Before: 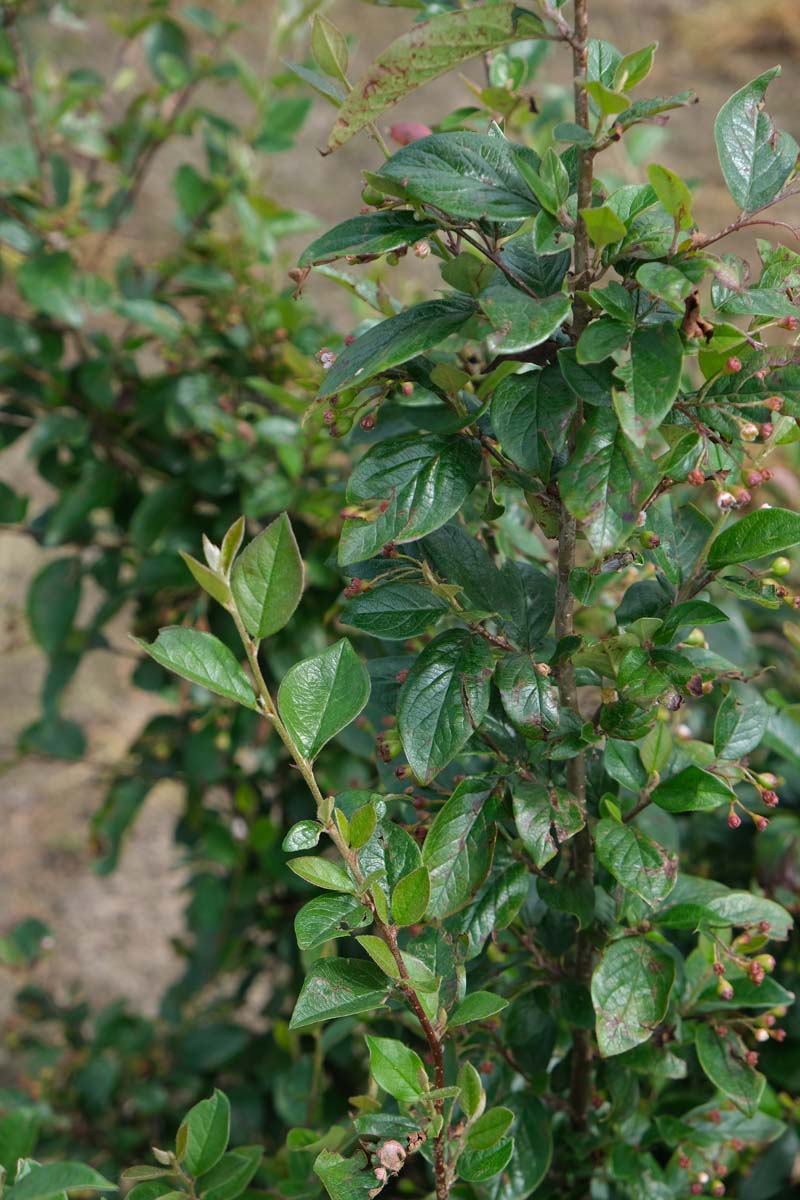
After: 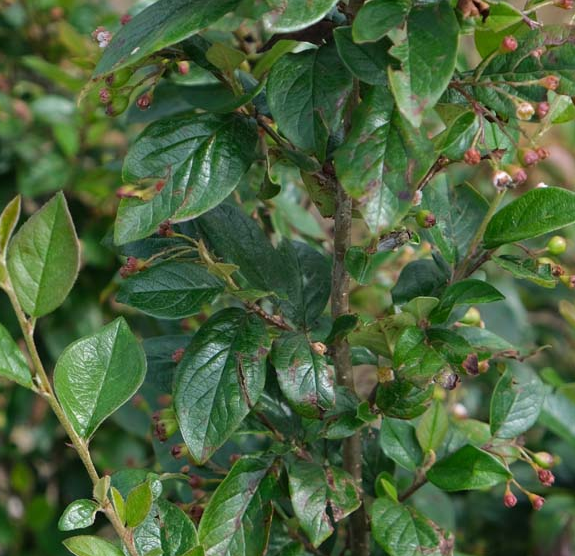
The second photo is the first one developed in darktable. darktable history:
crop and rotate: left 28.025%, top 26.784%, bottom 26.852%
color correction: highlights b* 0.015
